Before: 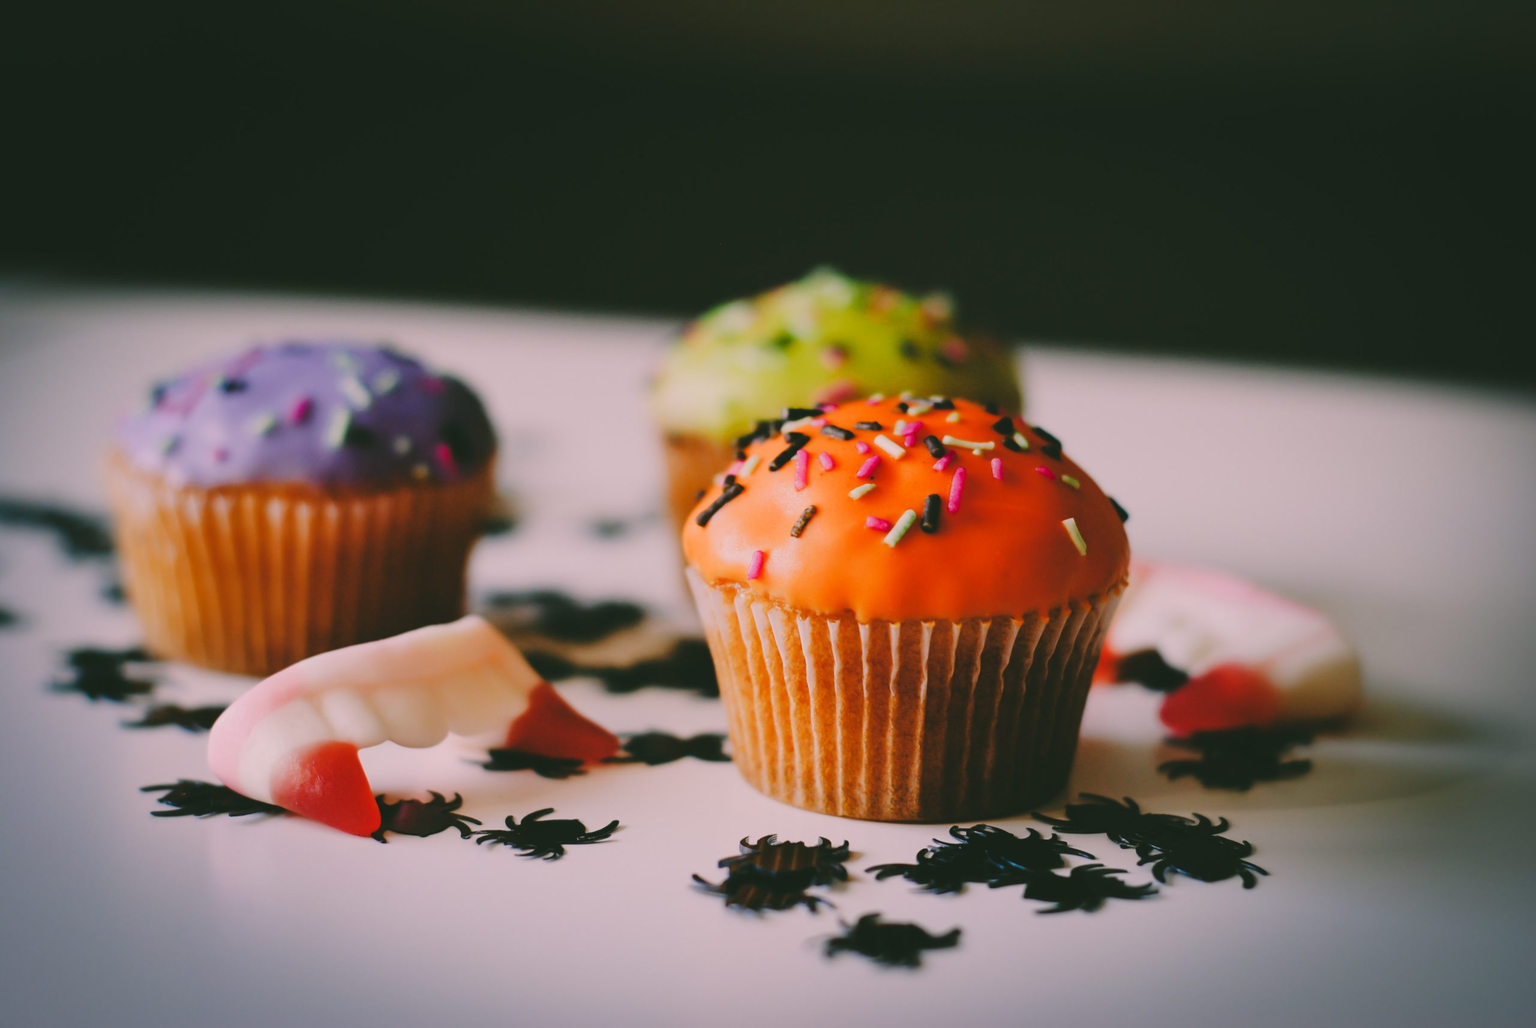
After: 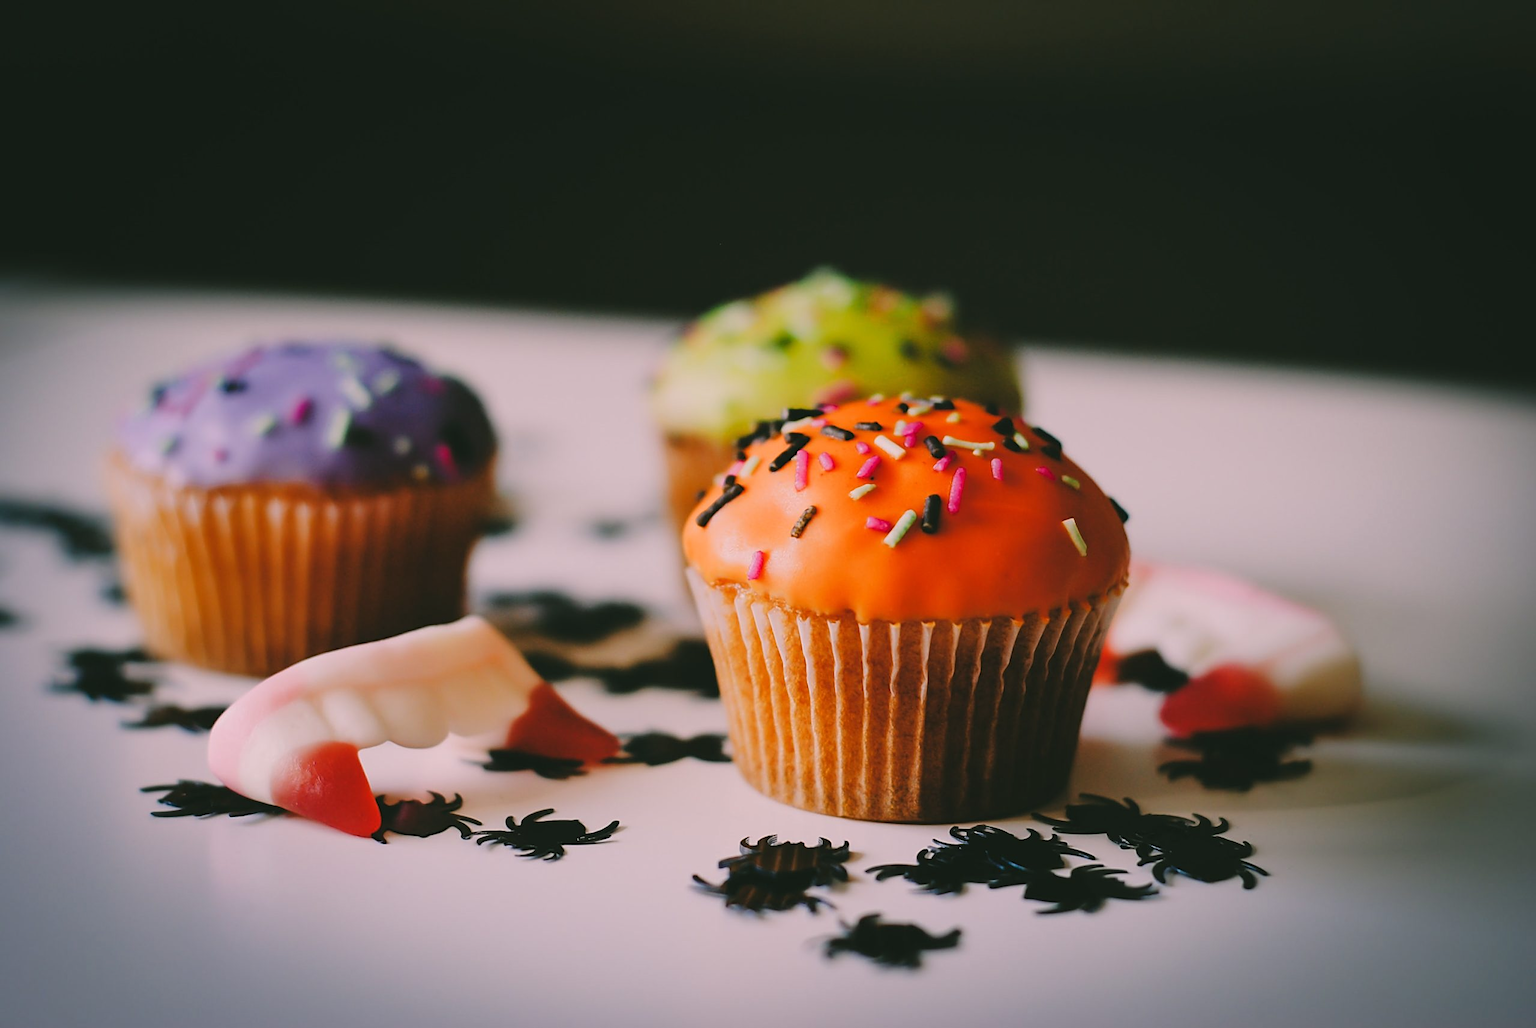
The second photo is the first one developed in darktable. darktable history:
sharpen: on, module defaults
levels: levels [0.026, 0.507, 0.987]
